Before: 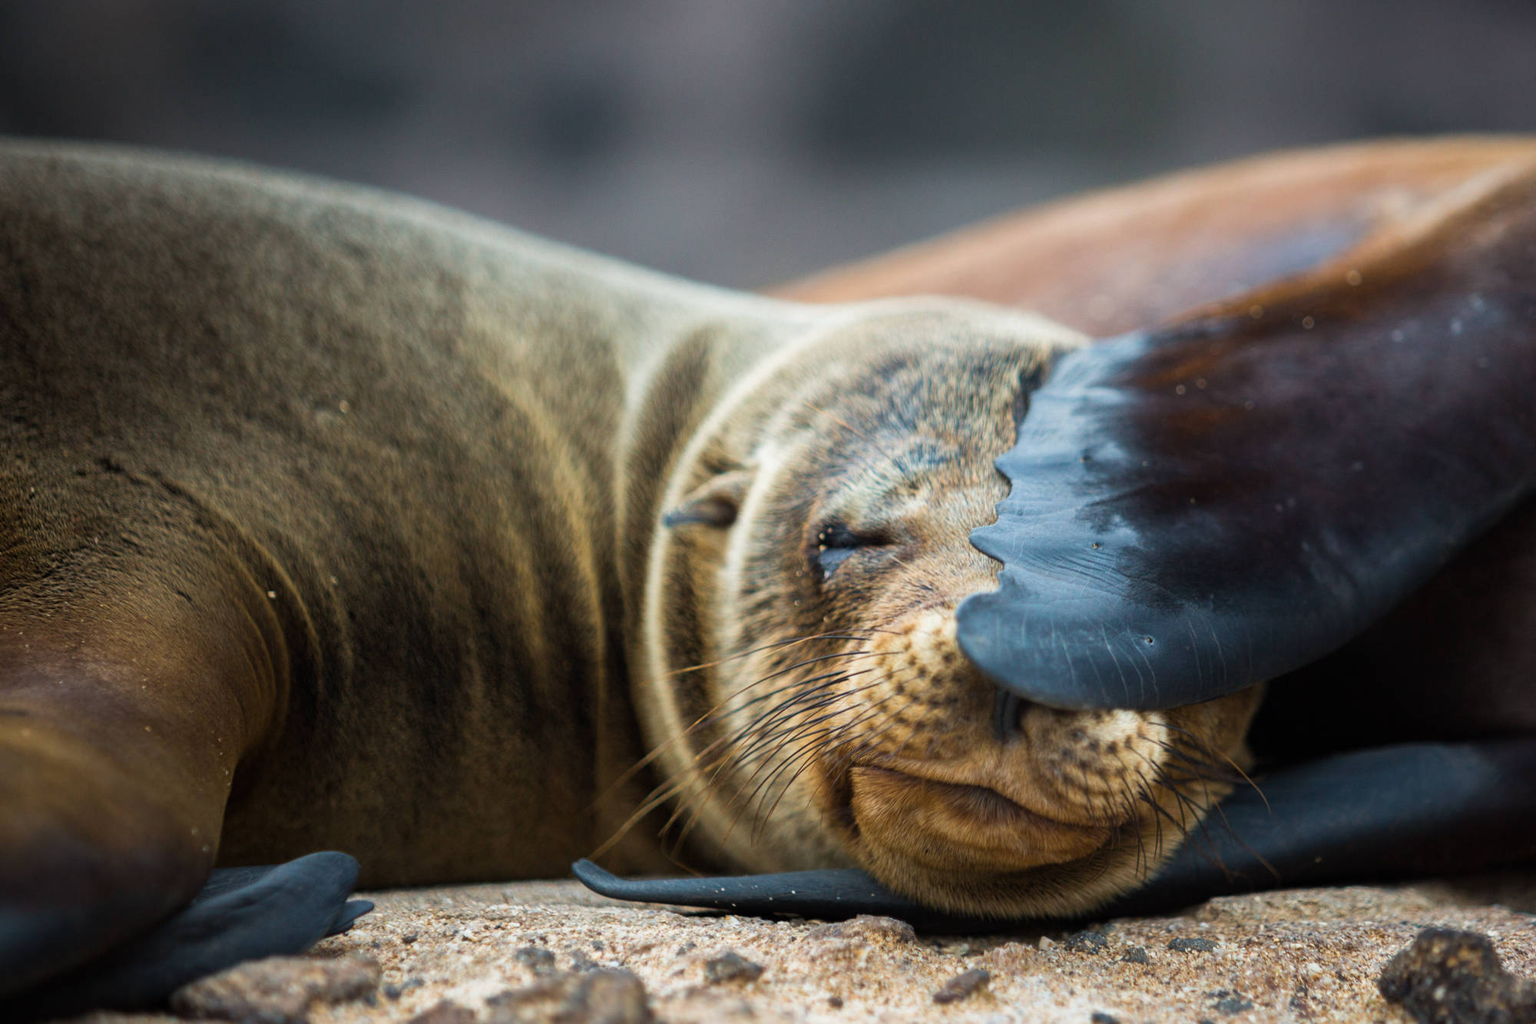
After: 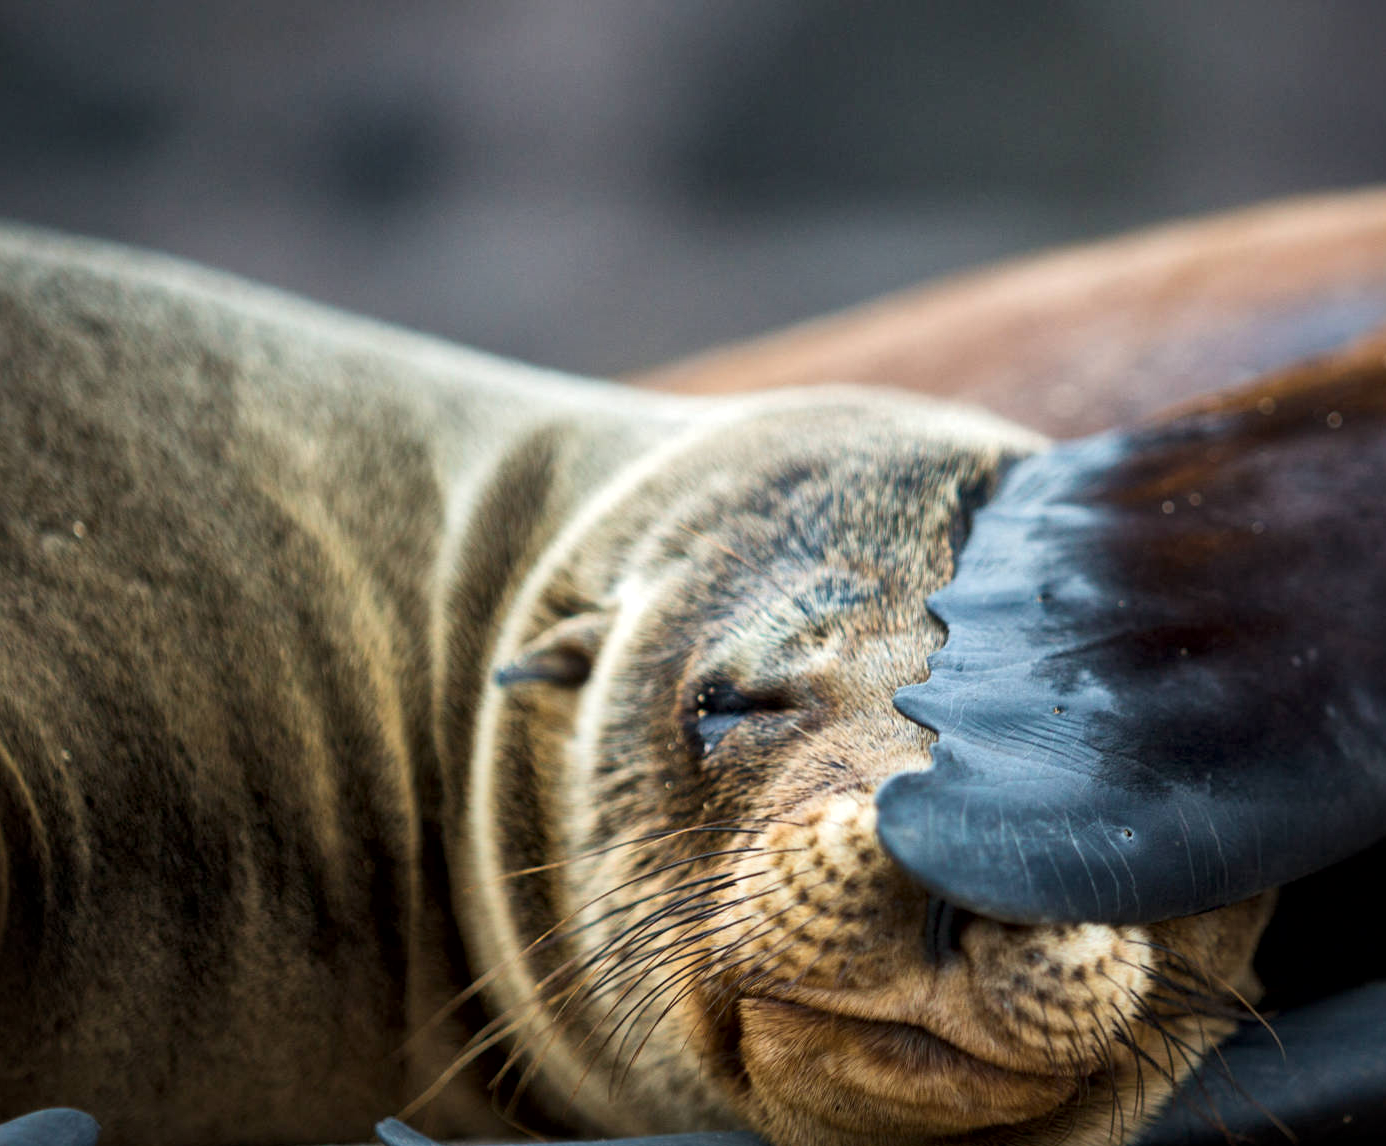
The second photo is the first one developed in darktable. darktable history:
local contrast: mode bilateral grid, contrast 25, coarseness 60, detail 151%, midtone range 0.2
crop: left 18.479%, right 12.2%, bottom 13.971%
